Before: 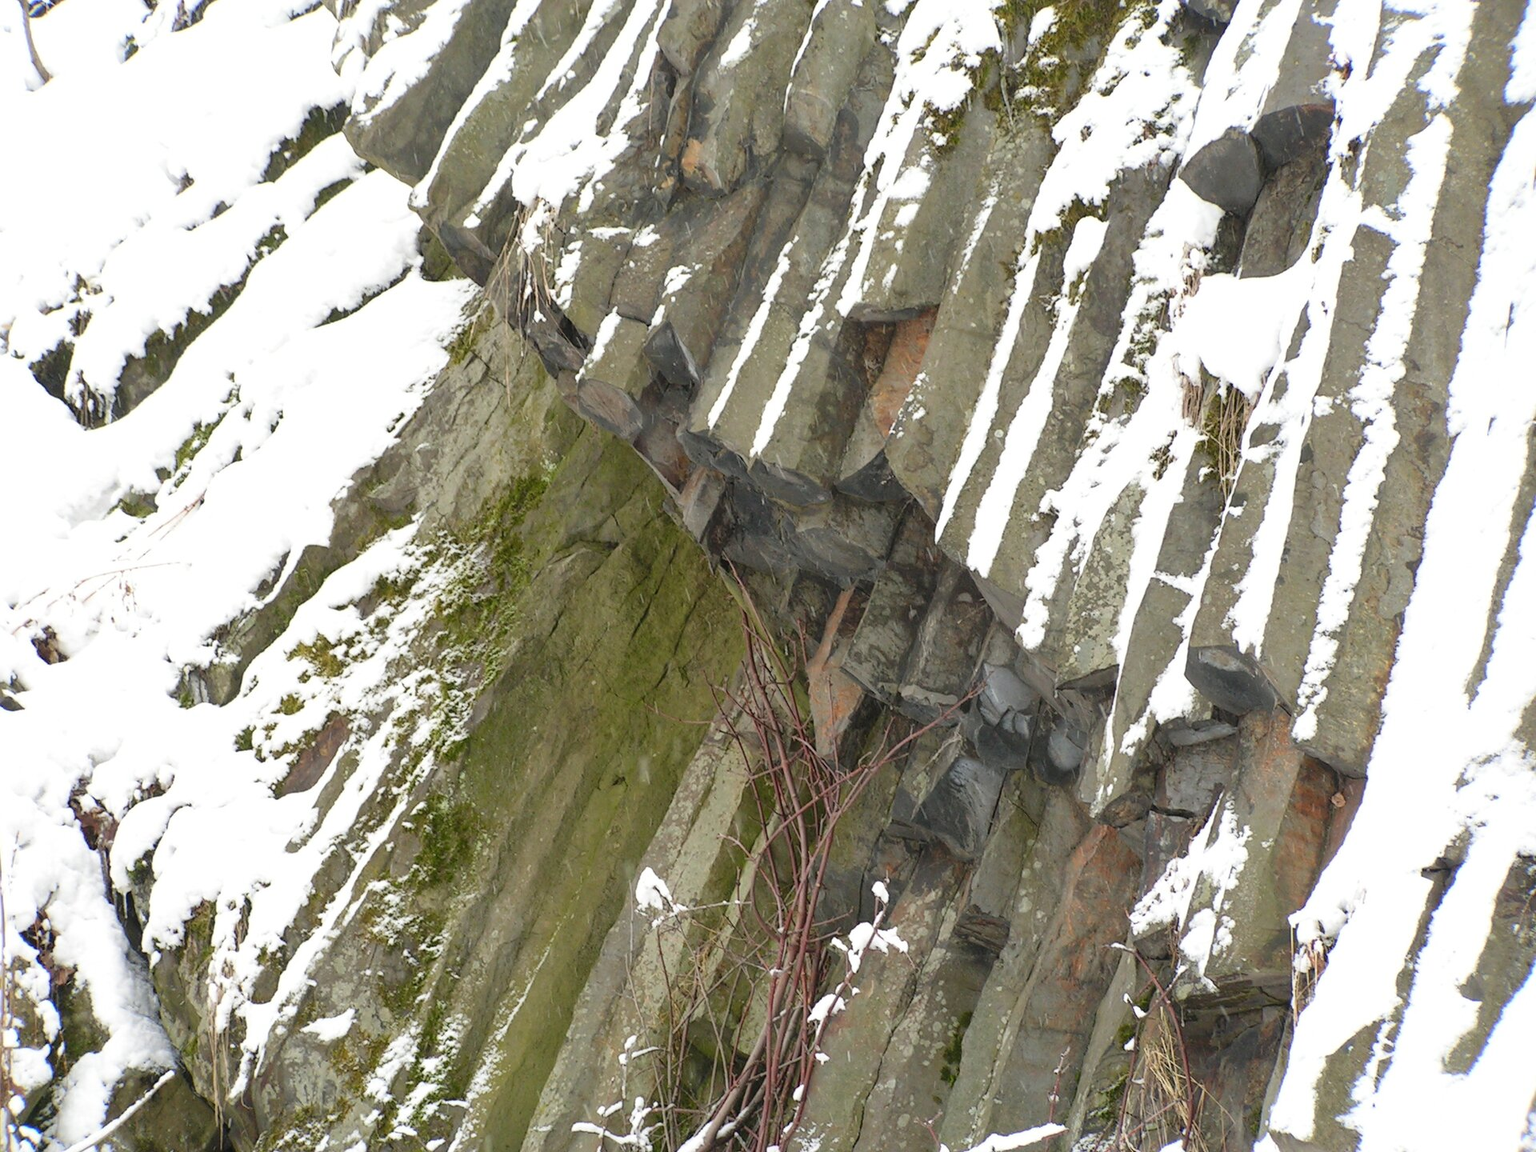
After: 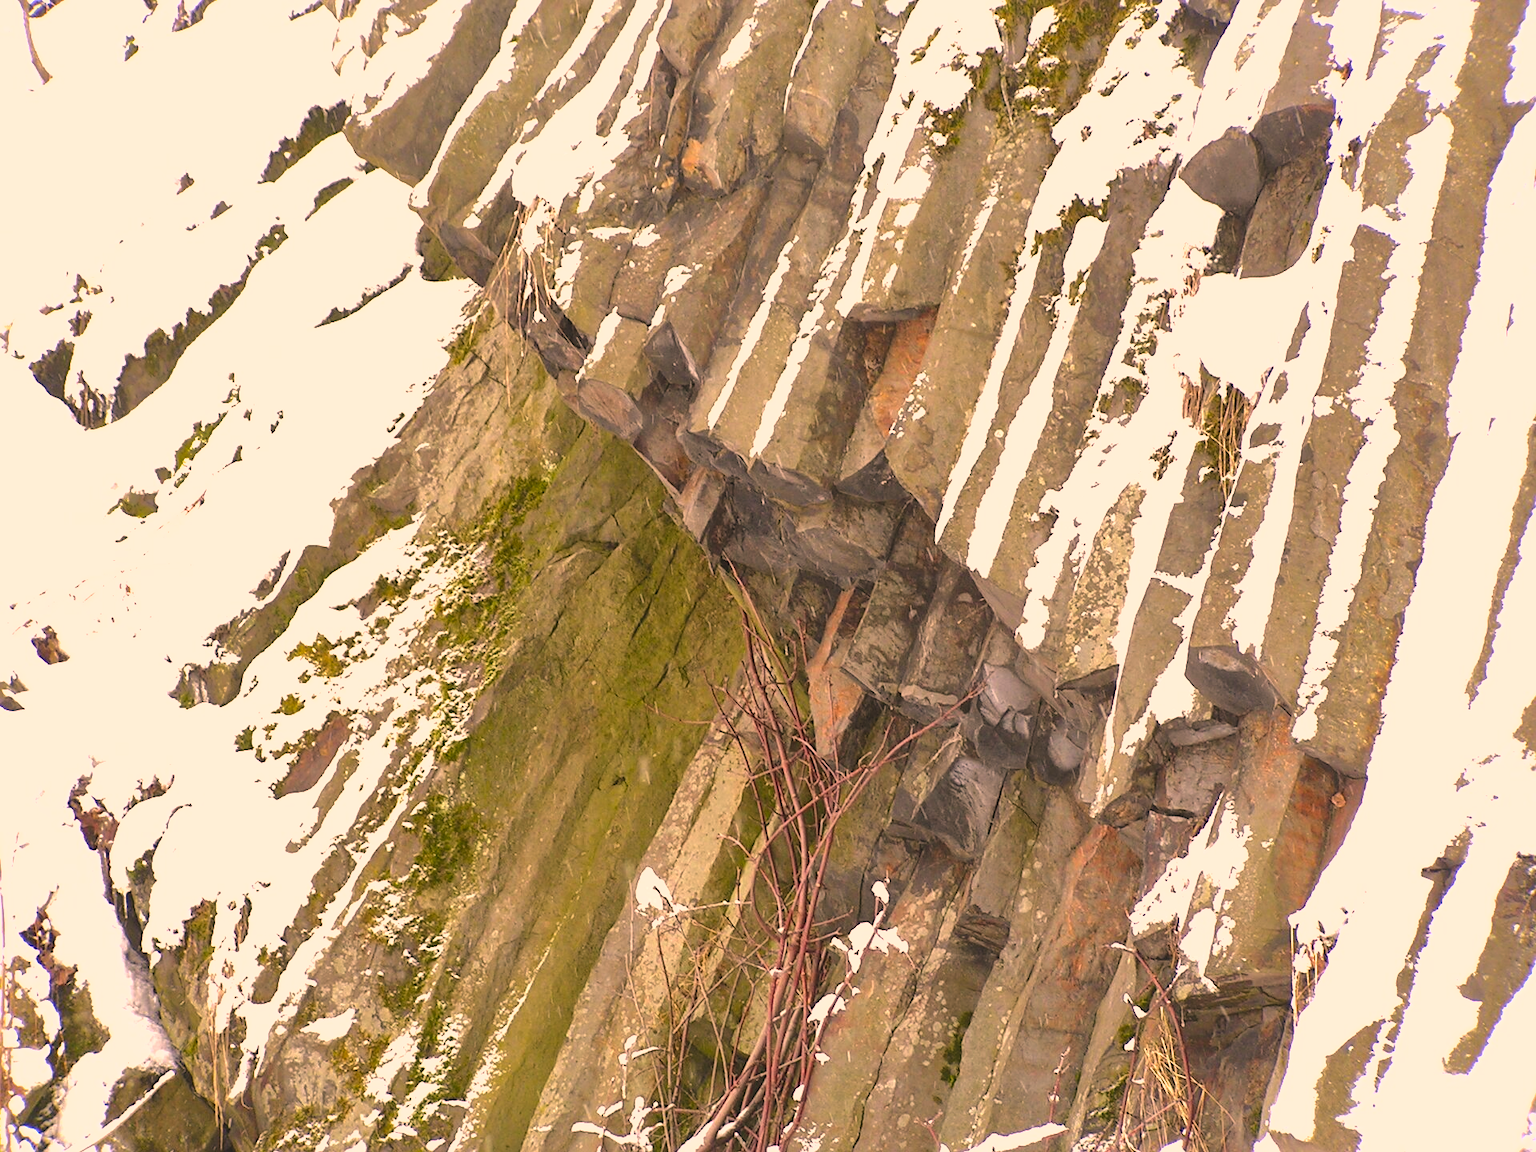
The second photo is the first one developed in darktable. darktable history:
exposure: exposure -0.489 EV, compensate highlight preservation false
contrast brightness saturation: contrast -0.122
shadows and highlights: on, module defaults
sharpen: amount 0.209
color correction: highlights a* 22.34, highlights b* 21.86
levels: levels [0.012, 0.367, 0.697]
